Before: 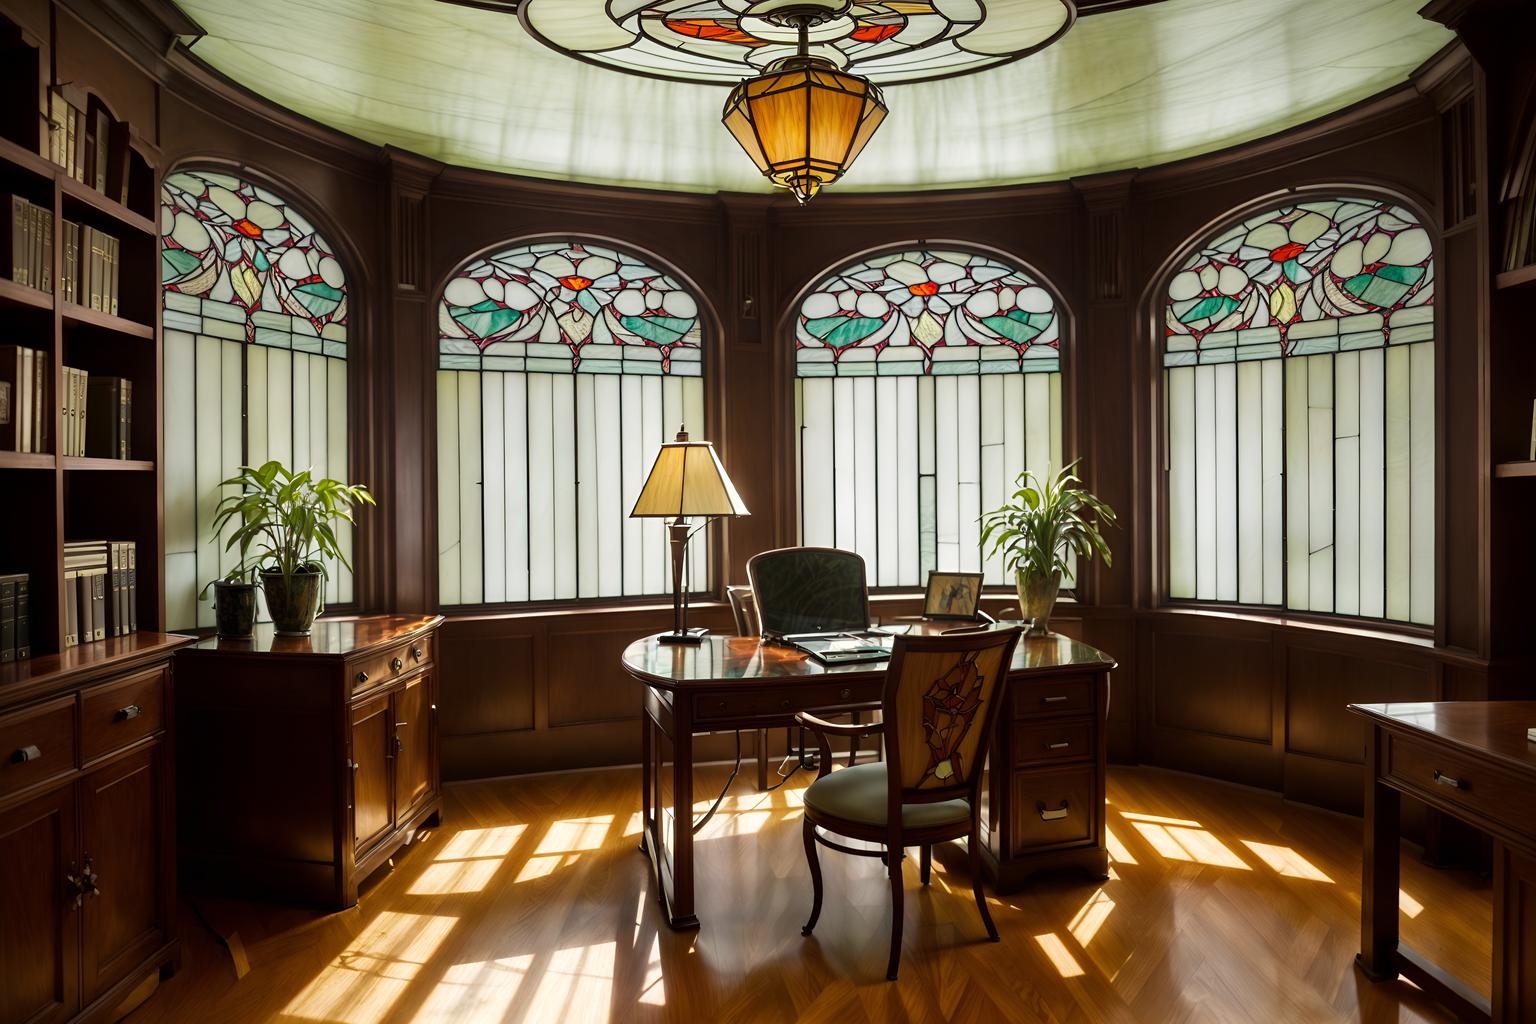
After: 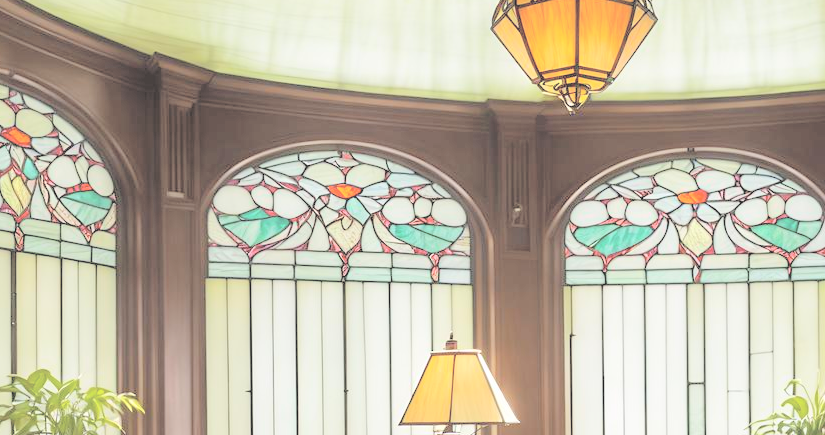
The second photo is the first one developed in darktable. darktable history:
contrast brightness saturation: brightness 0.993
crop: left 15.103%, top 9.038%, right 31.147%, bottom 48.461%
